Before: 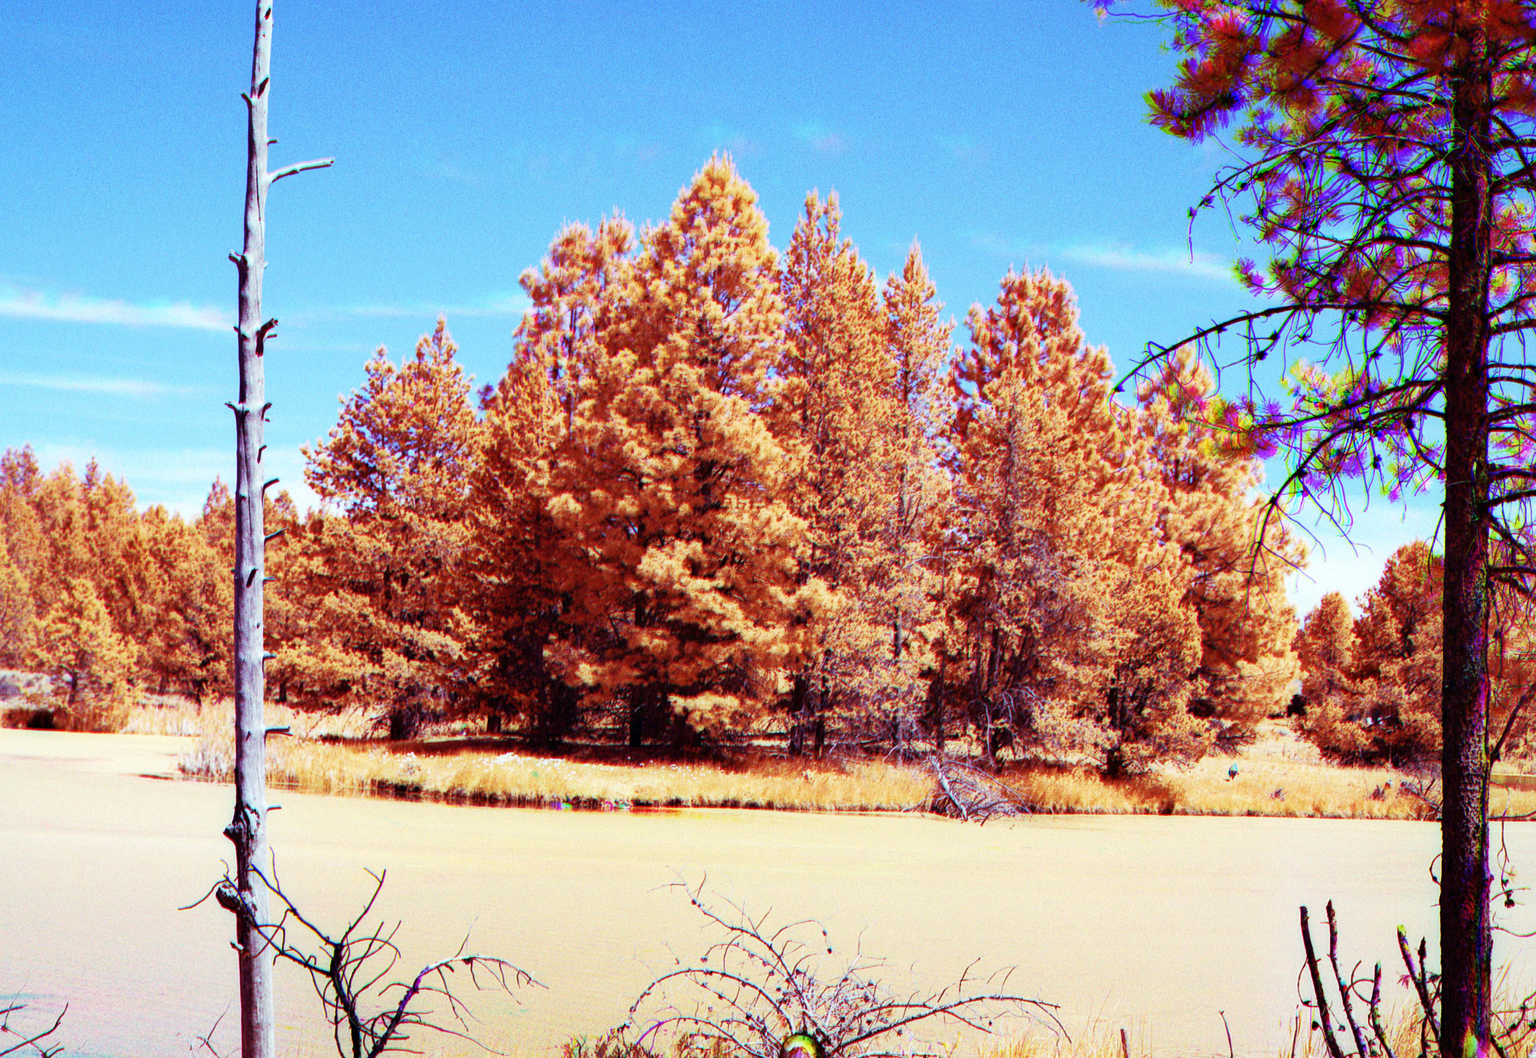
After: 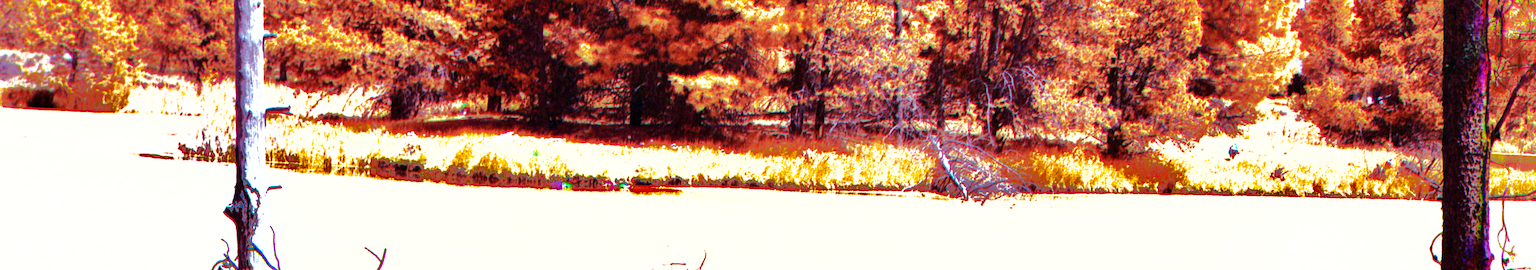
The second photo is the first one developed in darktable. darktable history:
crop and rotate: top 58.702%, bottom 15.672%
shadows and highlights: shadows -18.34, highlights -73.62
exposure: exposure 0.653 EV, compensate highlight preservation false
